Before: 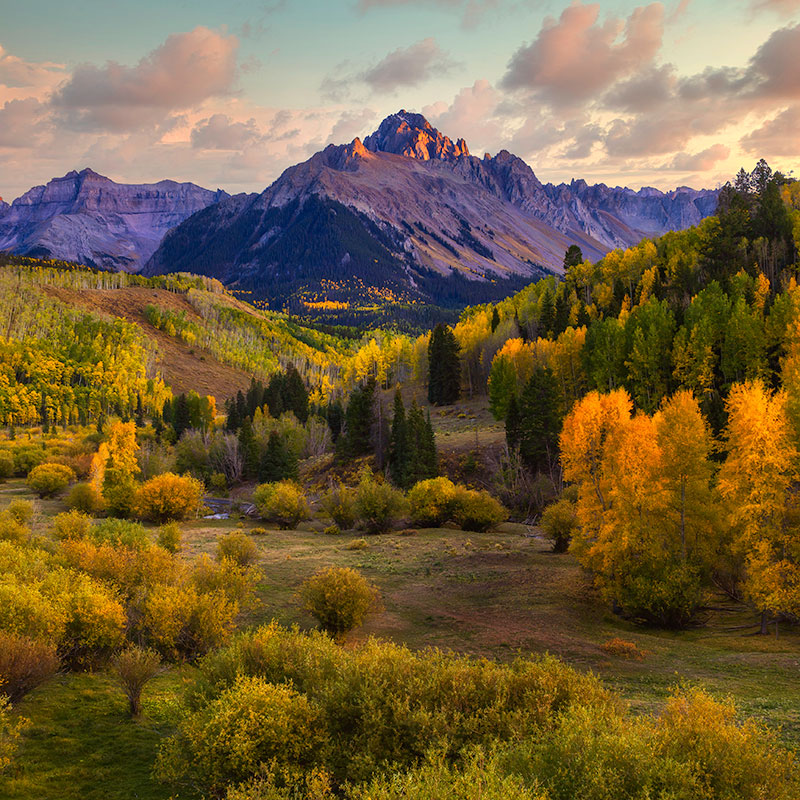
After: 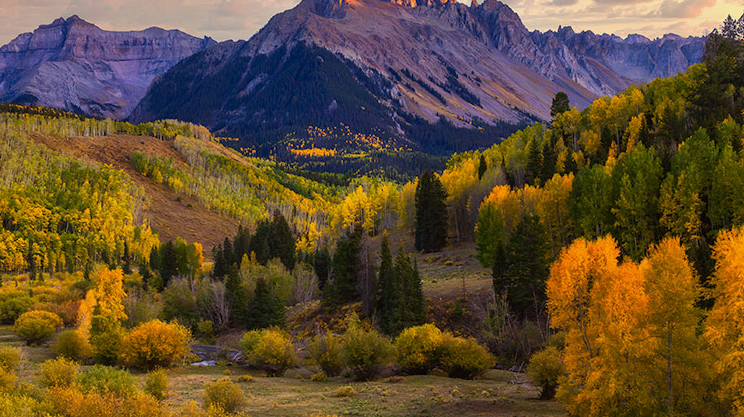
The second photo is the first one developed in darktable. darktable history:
crop: left 1.744%, top 19.225%, right 5.069%, bottom 28.357%
exposure: exposure -0.151 EV, compensate highlight preservation false
